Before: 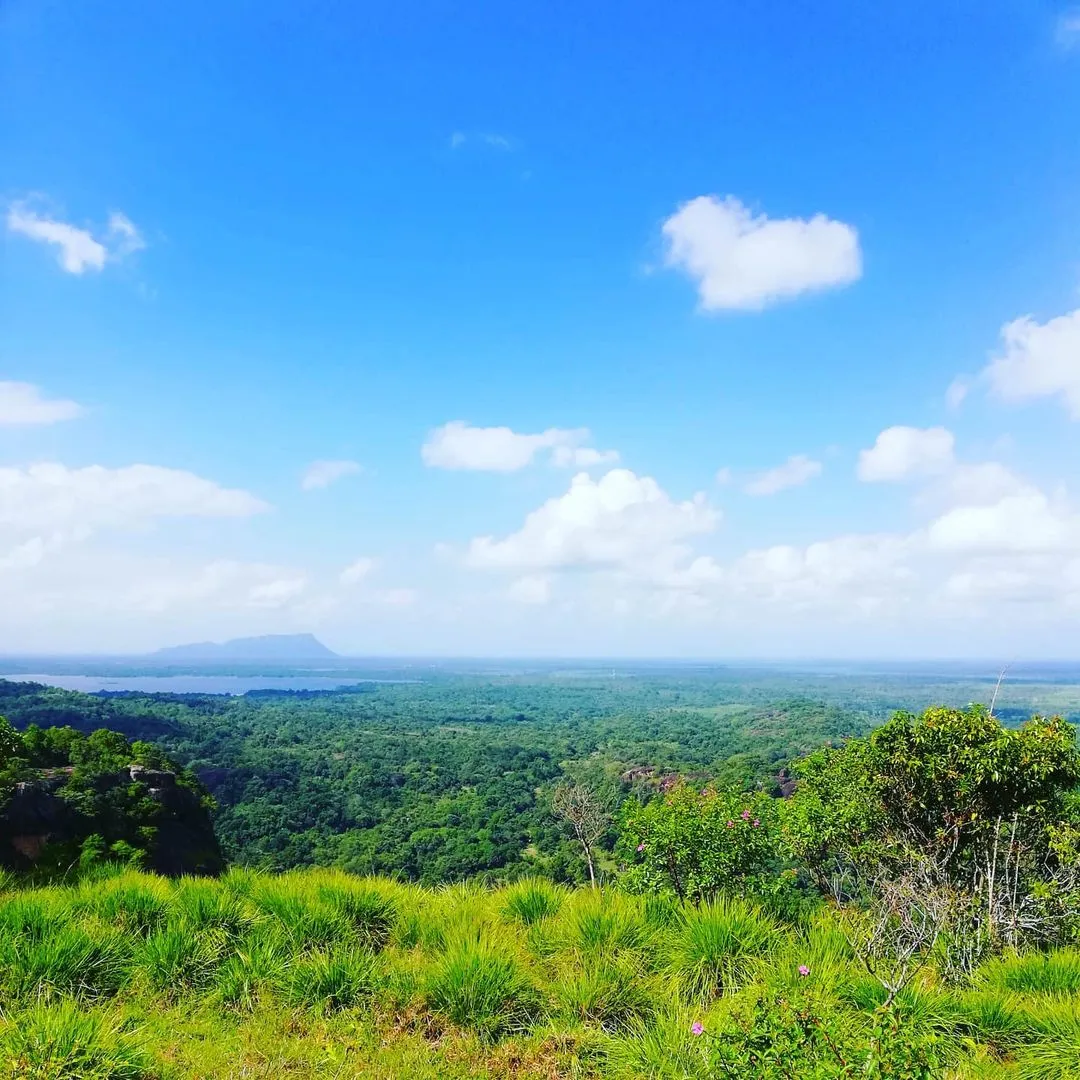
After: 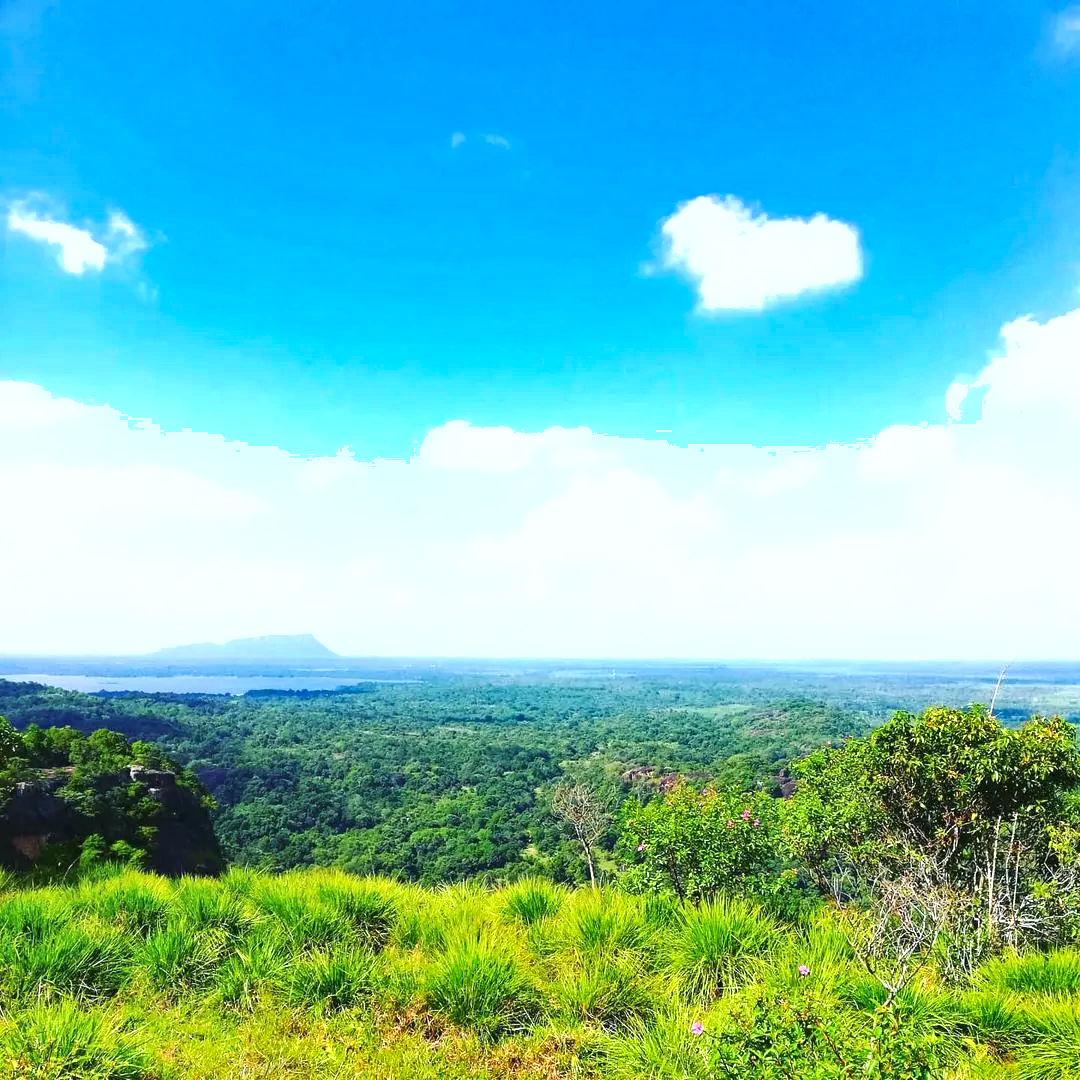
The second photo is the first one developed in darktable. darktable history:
exposure: black level correction 0, exposure 0.695 EV, compensate exposure bias true, compensate highlight preservation false
shadows and highlights: soften with gaussian
